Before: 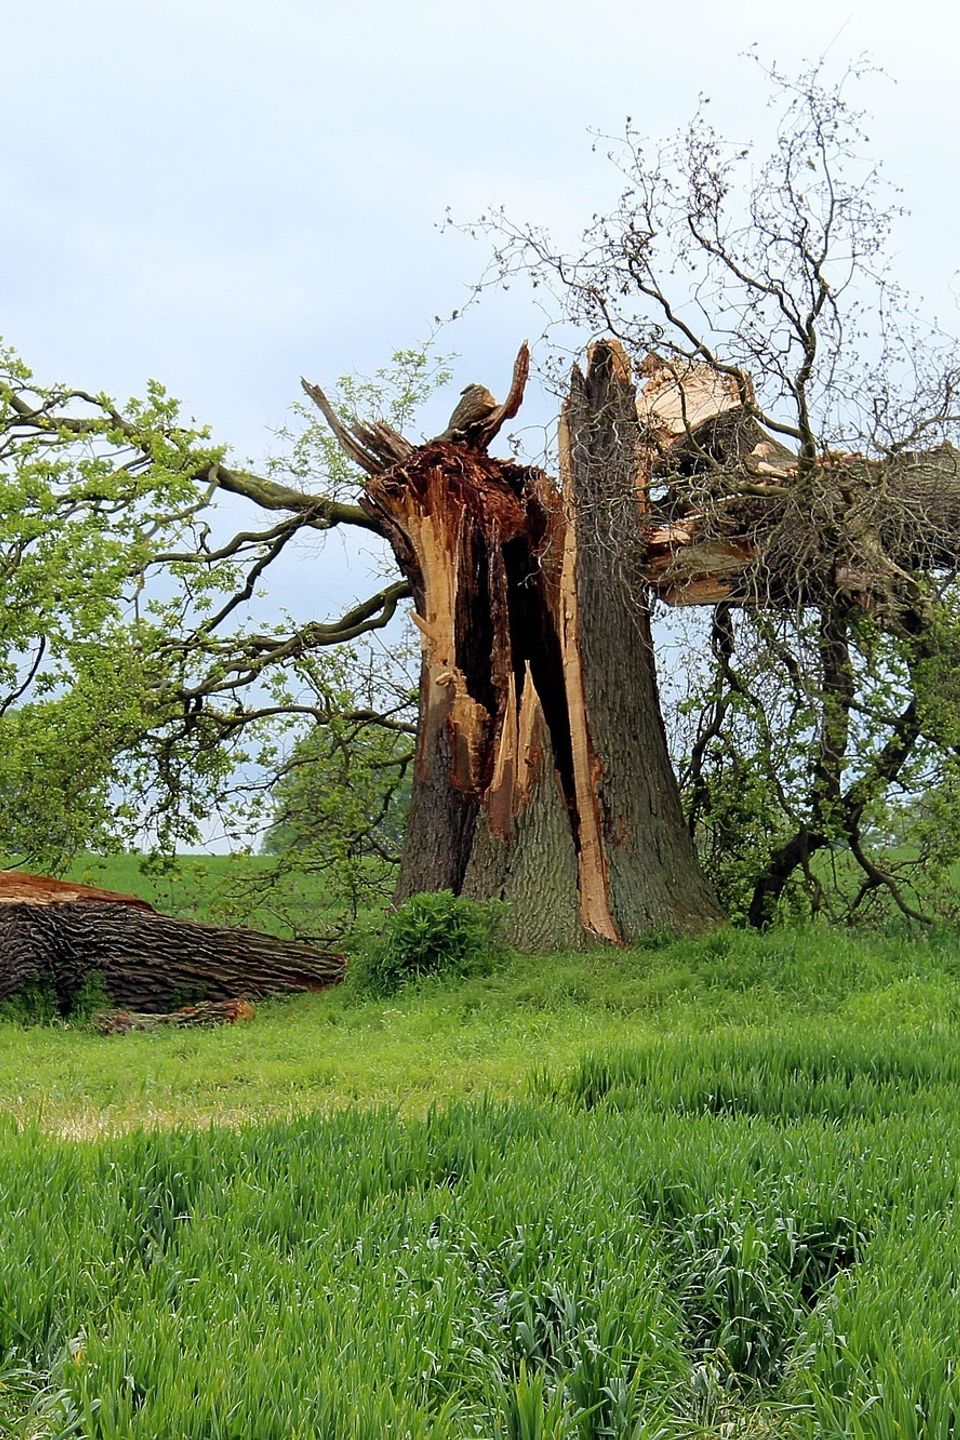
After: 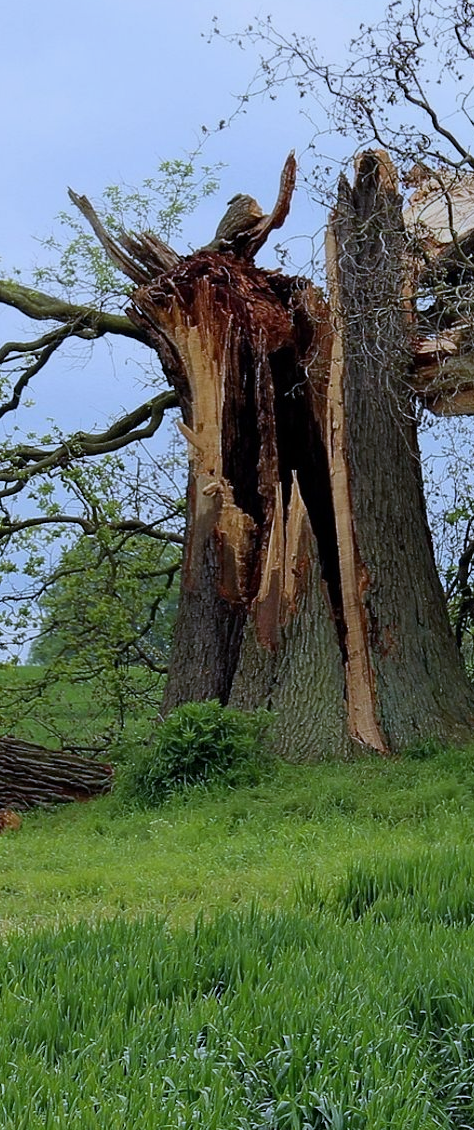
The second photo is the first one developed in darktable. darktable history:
exposure: exposure -0.582 EV, compensate highlight preservation false
white balance: red 0.948, green 1.02, blue 1.176
crop and rotate: angle 0.02°, left 24.353%, top 13.219%, right 26.156%, bottom 8.224%
